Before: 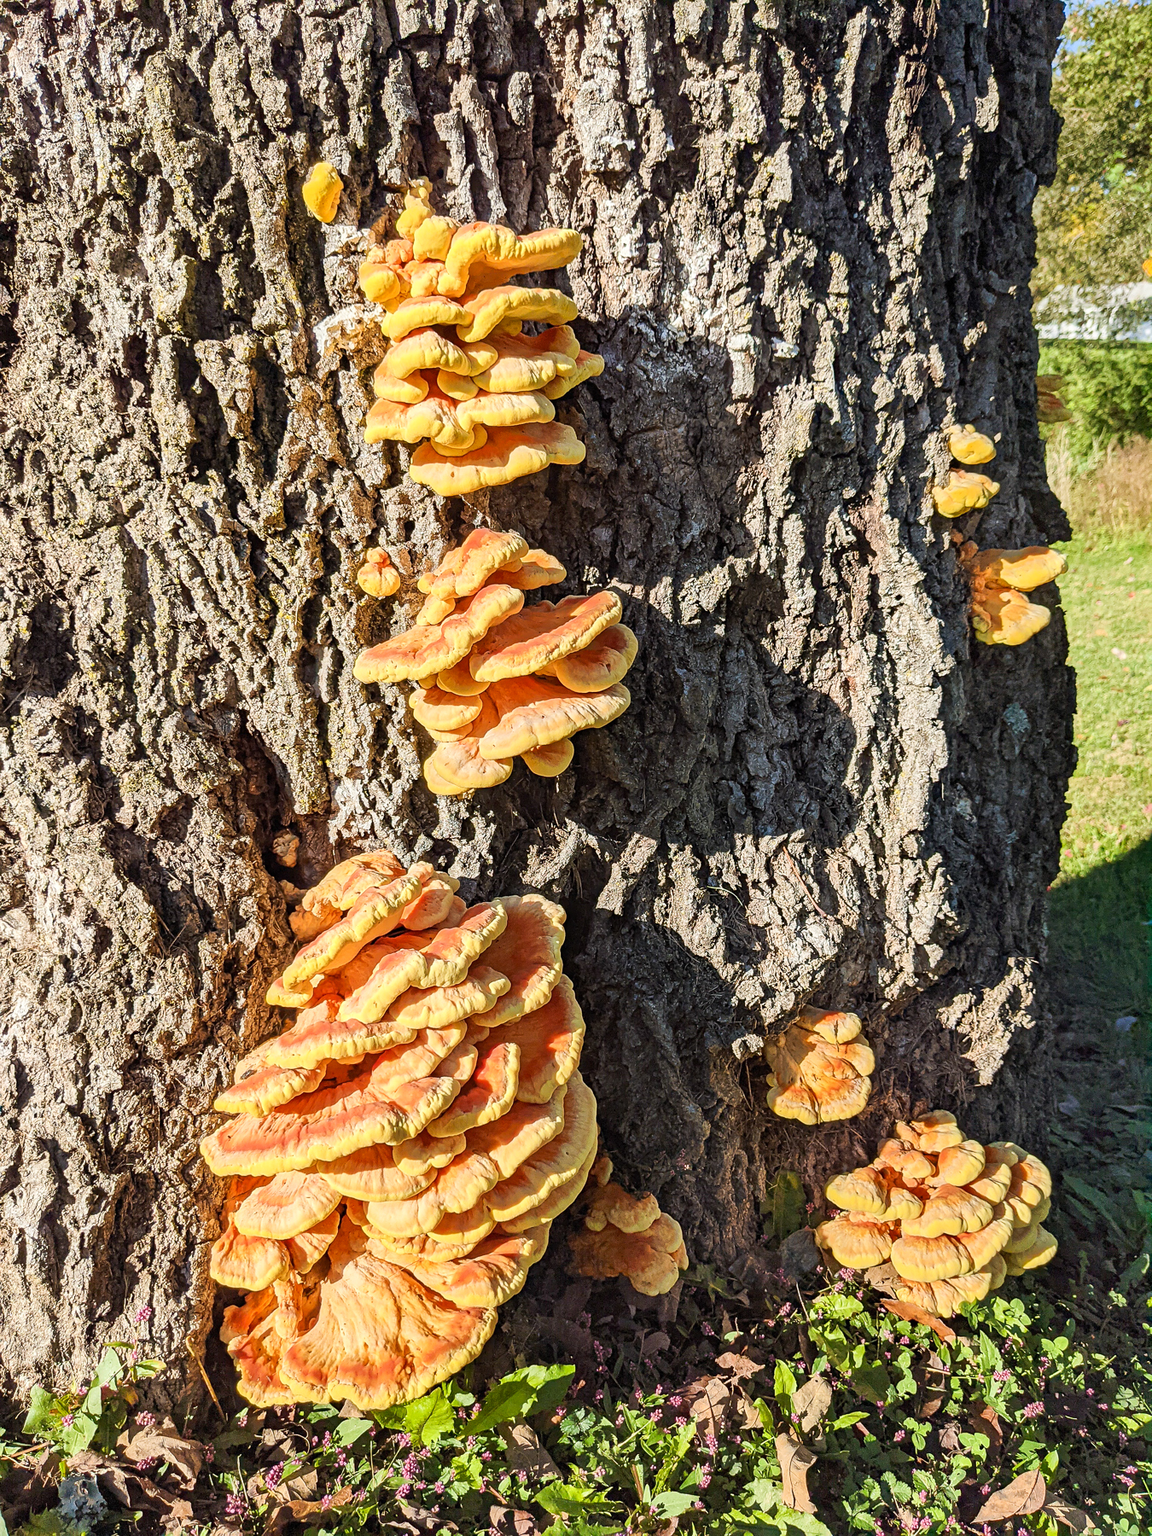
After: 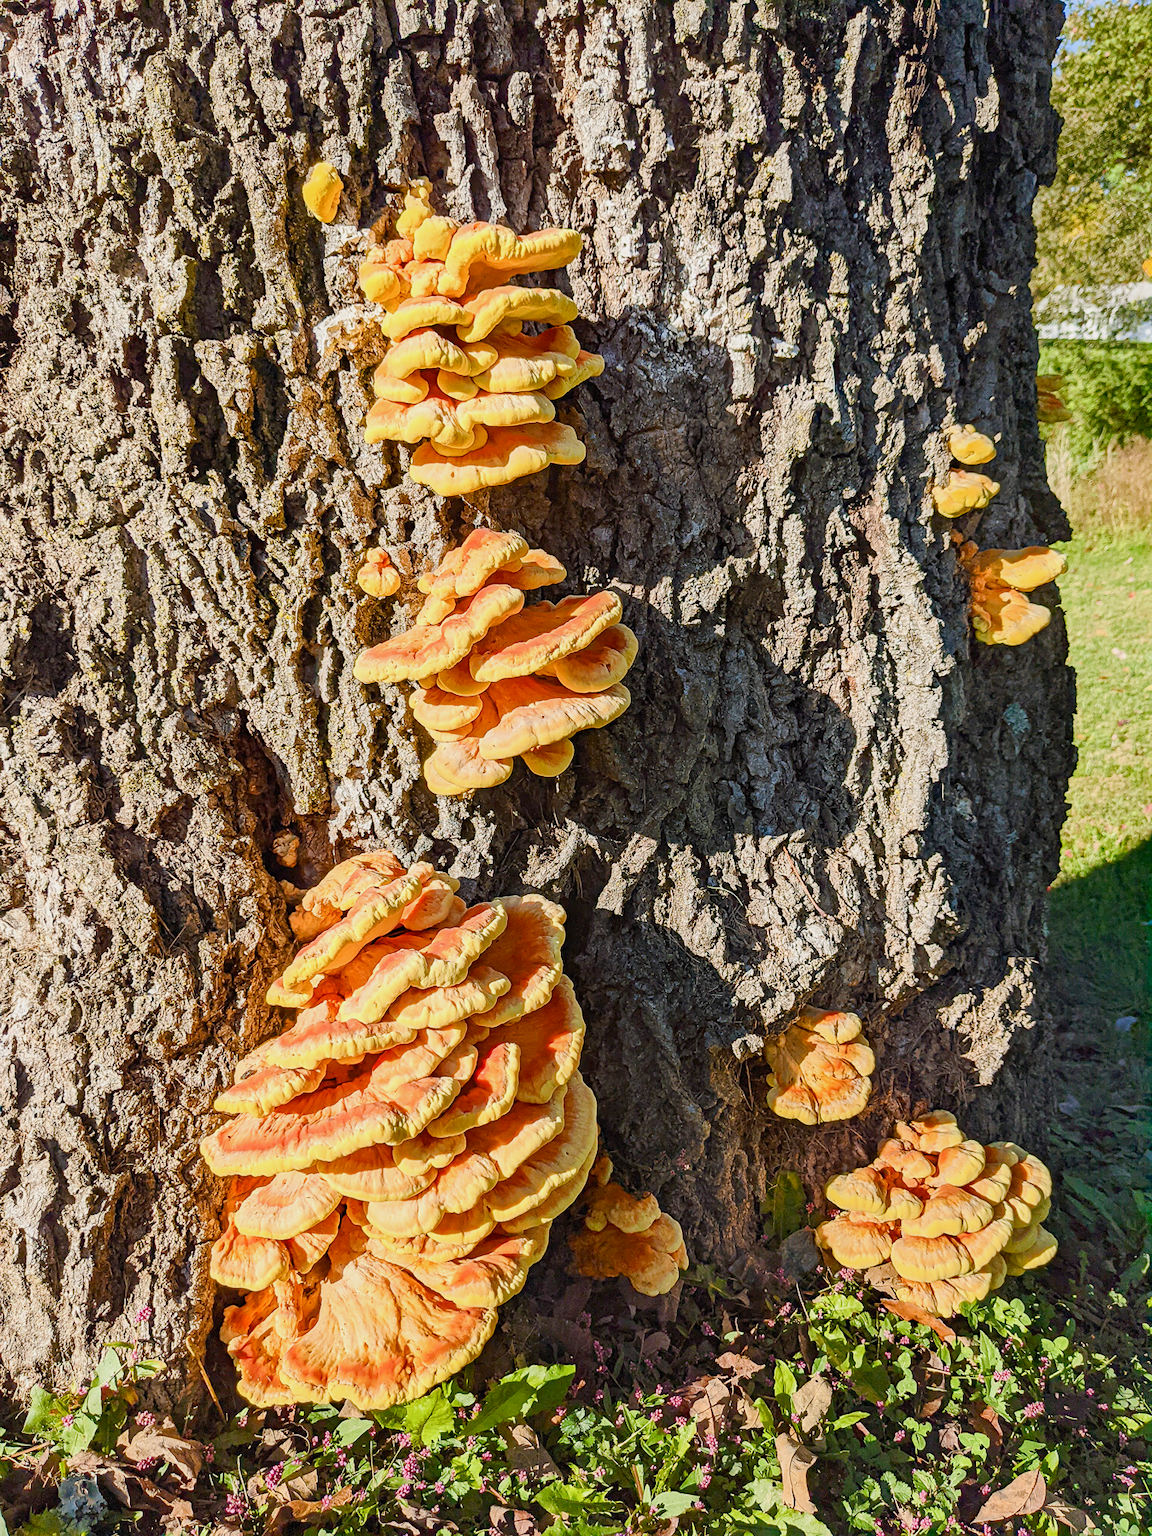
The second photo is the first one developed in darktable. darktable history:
color balance rgb: shadows lift › chroma 1%, shadows lift › hue 113°, highlights gain › chroma 0.2%, highlights gain › hue 333°, perceptual saturation grading › global saturation 20%, perceptual saturation grading › highlights -25%, perceptual saturation grading › shadows 25%, contrast -10%
contrast brightness saturation: contrast 0.05
tone equalizer: on, module defaults
